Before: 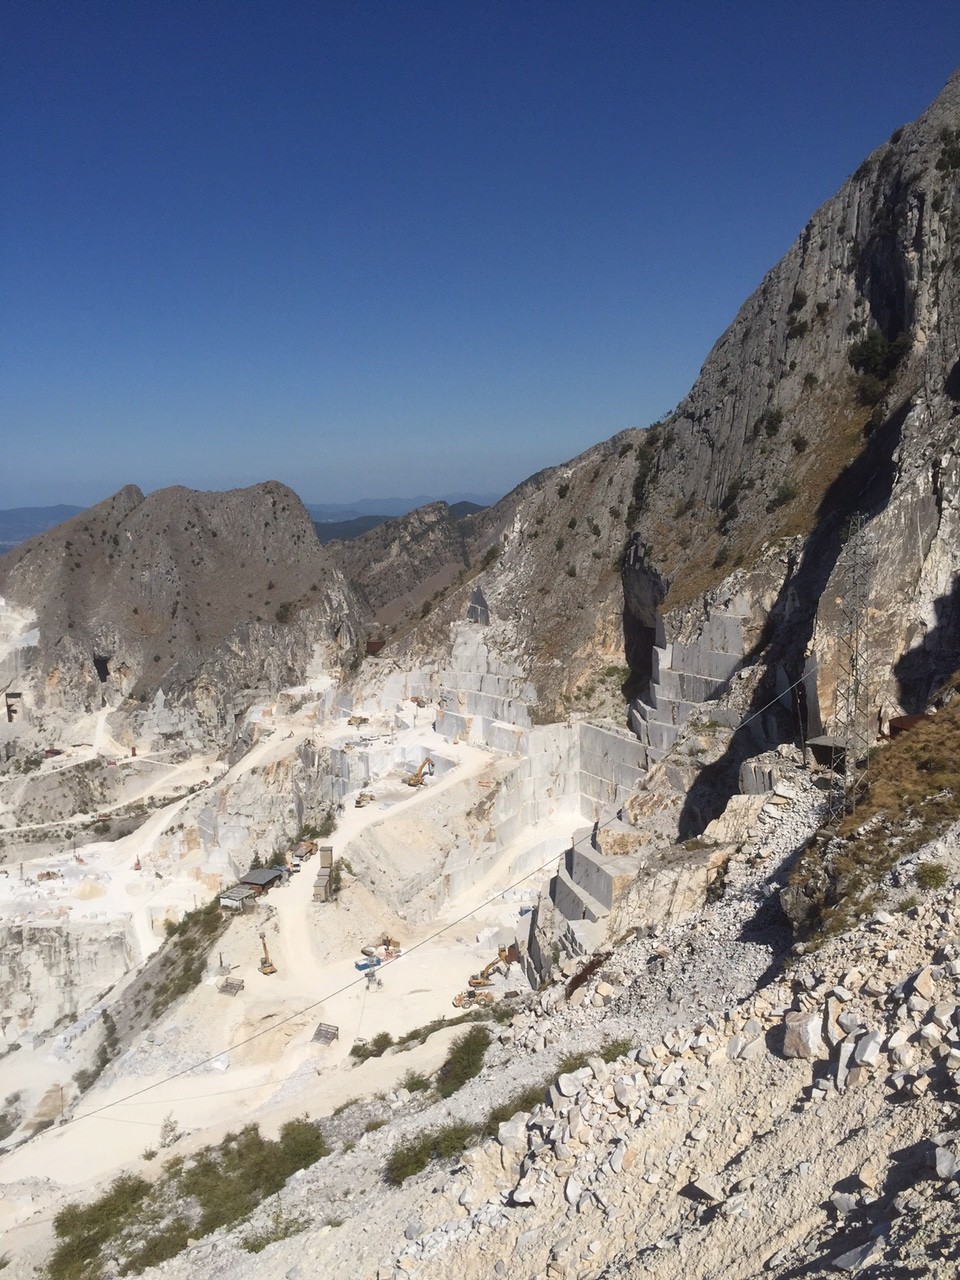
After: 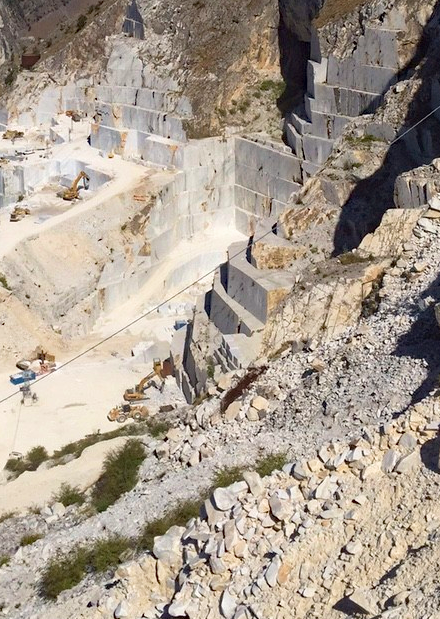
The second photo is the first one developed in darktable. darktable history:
velvia: on, module defaults
haze removal: strength 0.42, compatibility mode true, adaptive false
local contrast: mode bilateral grid, contrast 100, coarseness 100, detail 91%, midtone range 0.2
crop: left 35.976%, top 45.819%, right 18.162%, bottom 5.807%
